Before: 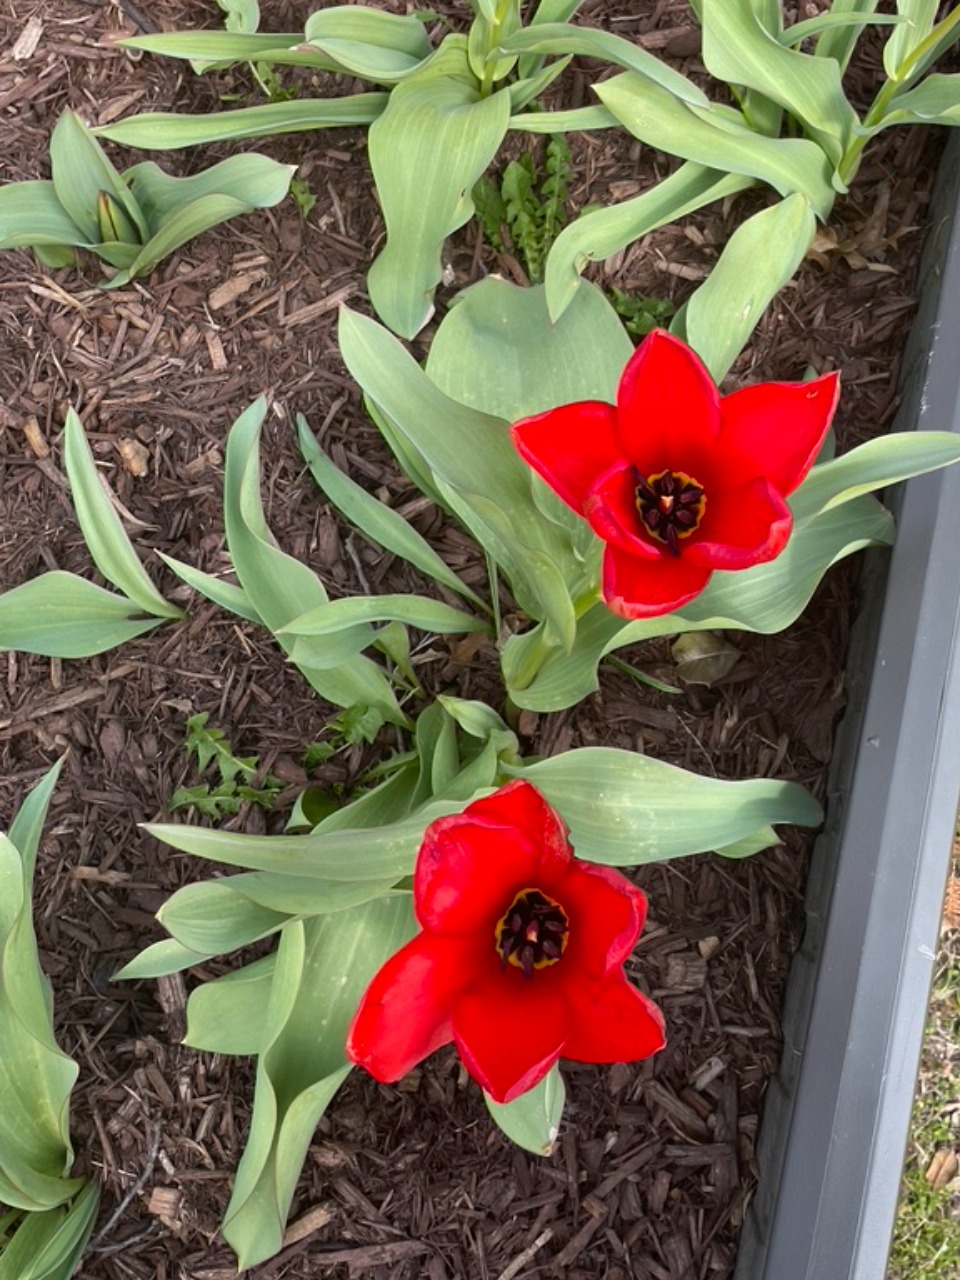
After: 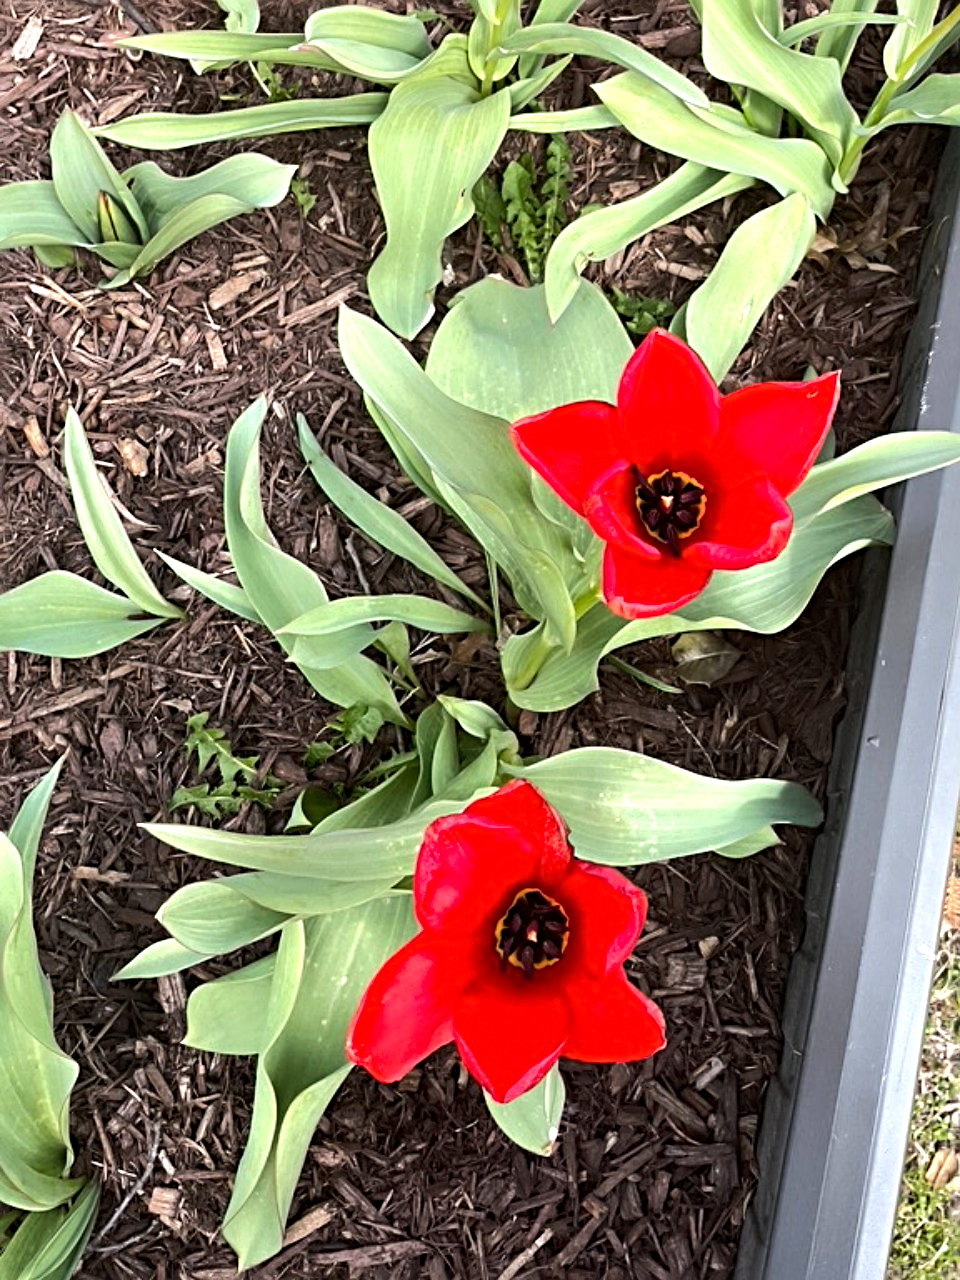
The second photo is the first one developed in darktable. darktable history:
sharpen: radius 4
tone equalizer: -8 EV -0.75 EV, -7 EV -0.7 EV, -6 EV -0.6 EV, -5 EV -0.4 EV, -3 EV 0.4 EV, -2 EV 0.6 EV, -1 EV 0.7 EV, +0 EV 0.75 EV, edges refinement/feathering 500, mask exposure compensation -1.57 EV, preserve details no
base curve: curves: ch0 [(0, 0) (0.262, 0.32) (0.722, 0.705) (1, 1)]
